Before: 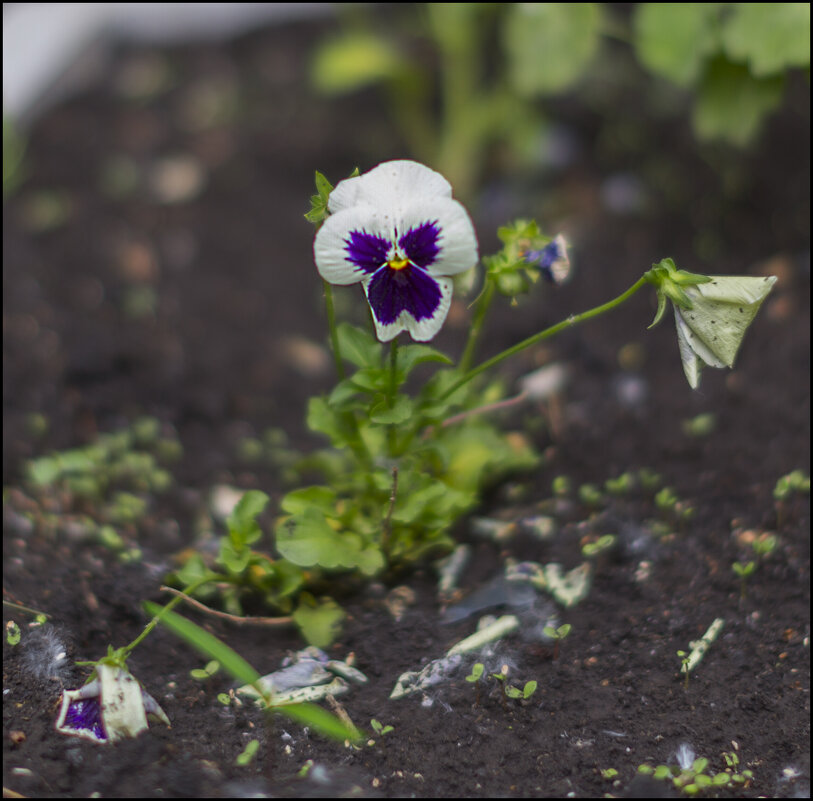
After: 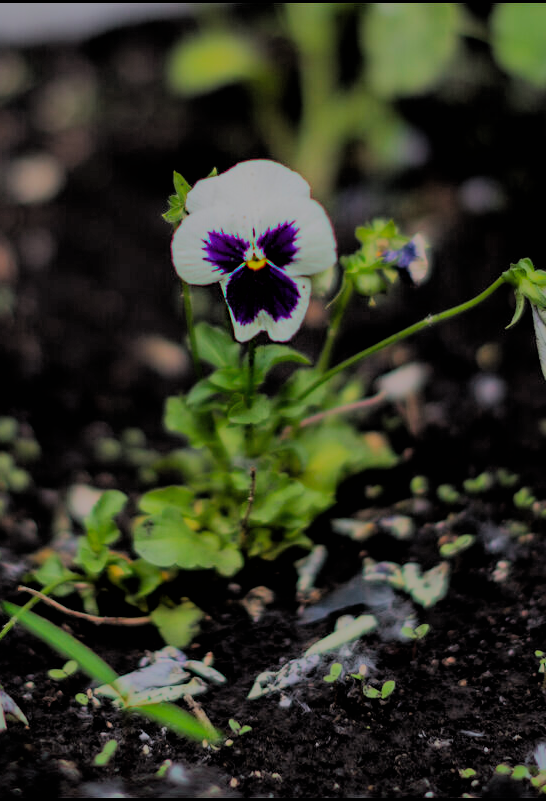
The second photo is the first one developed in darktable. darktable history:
filmic rgb: black relative exposure -2.86 EV, white relative exposure 4.56 EV, hardness 1.76, contrast 1.25
shadows and highlights: shadows 25.15, highlights -71.27
crop and rotate: left 17.571%, right 15.214%
